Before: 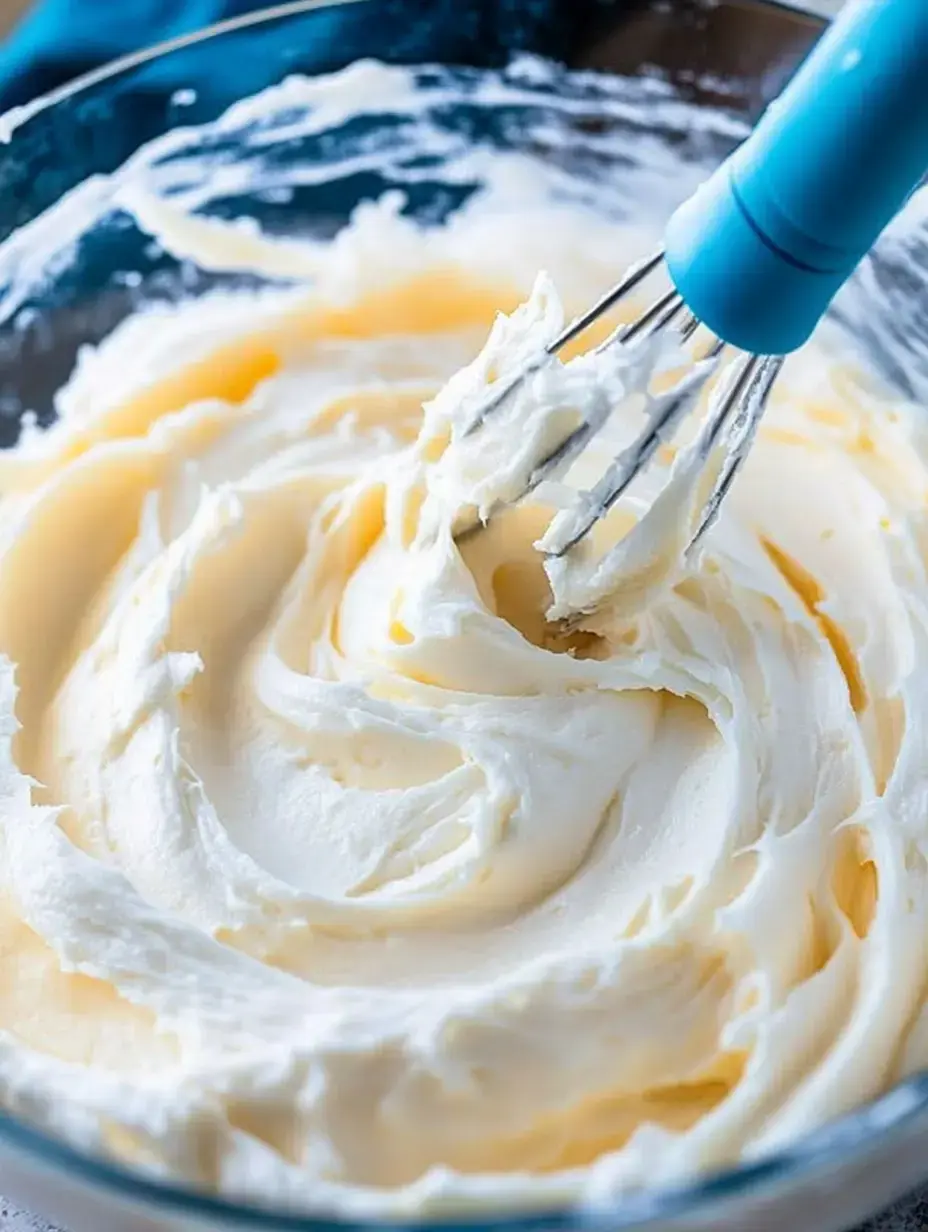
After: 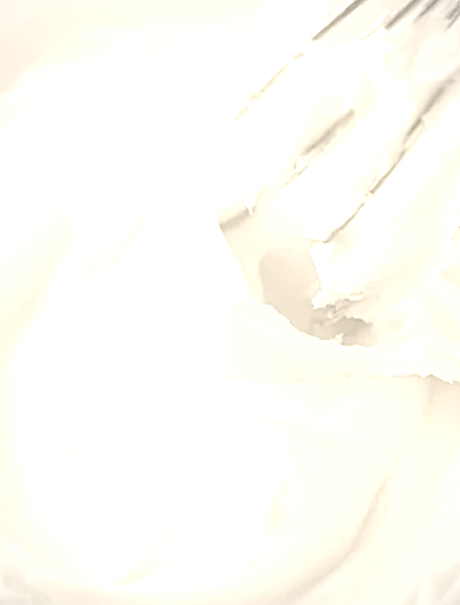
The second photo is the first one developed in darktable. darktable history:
colorize: hue 36°, saturation 71%, lightness 80.79%
crop: left 25%, top 25%, right 25%, bottom 25%
rotate and perspective: rotation -0.45°, automatic cropping original format, crop left 0.008, crop right 0.992, crop top 0.012, crop bottom 0.988
vignetting: fall-off radius 60.92%
